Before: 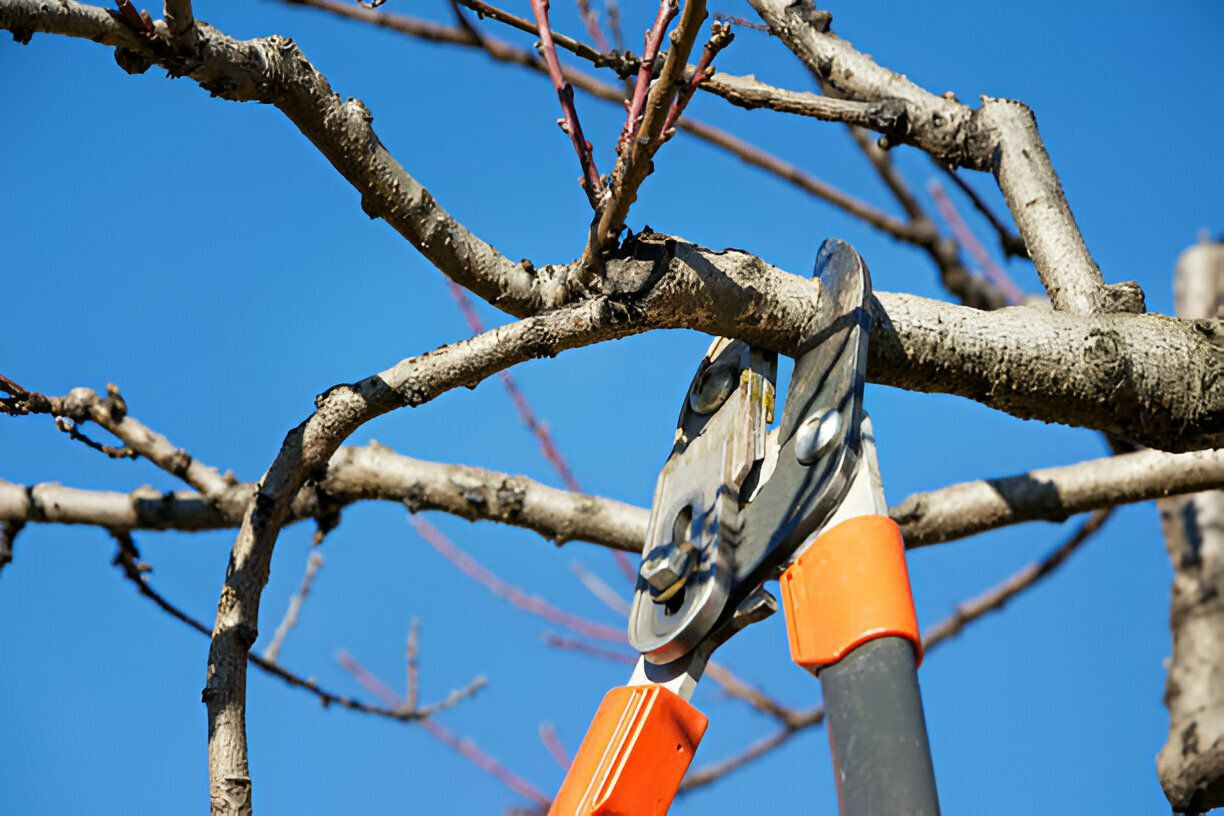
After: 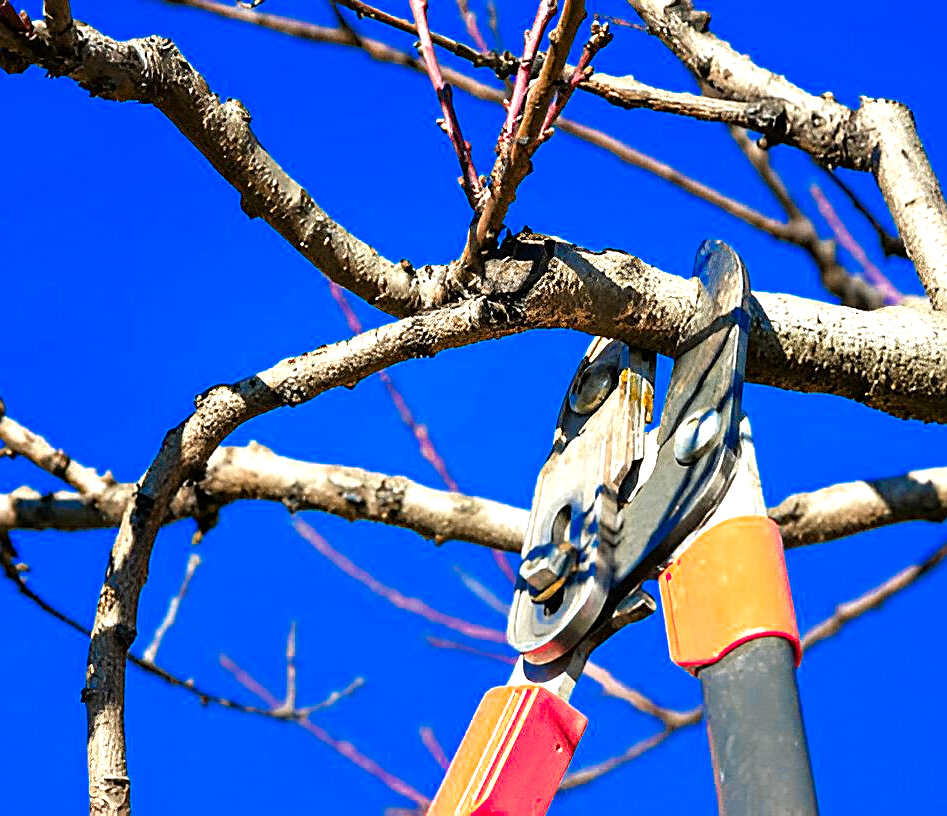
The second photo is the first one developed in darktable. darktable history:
sharpen: on, module defaults
exposure: black level correction 0, exposure 0.499 EV, compensate exposure bias true, compensate highlight preservation false
color zones: curves: ch0 [(0, 0.553) (0.123, 0.58) (0.23, 0.419) (0.468, 0.155) (0.605, 0.132) (0.723, 0.063) (0.833, 0.172) (0.921, 0.468)]; ch1 [(0.025, 0.645) (0.229, 0.584) (0.326, 0.551) (0.537, 0.446) (0.599, 0.911) (0.708, 1) (0.805, 0.944)]; ch2 [(0.086, 0.468) (0.254, 0.464) (0.638, 0.564) (0.702, 0.592) (0.768, 0.564)]
tone equalizer: -8 EV -0.424 EV, -7 EV -0.376 EV, -6 EV -0.317 EV, -5 EV -0.21 EV, -3 EV 0.201 EV, -2 EV 0.305 EV, -1 EV 0.374 EV, +0 EV 0.439 EV
crop: left 9.892%, right 12.703%
